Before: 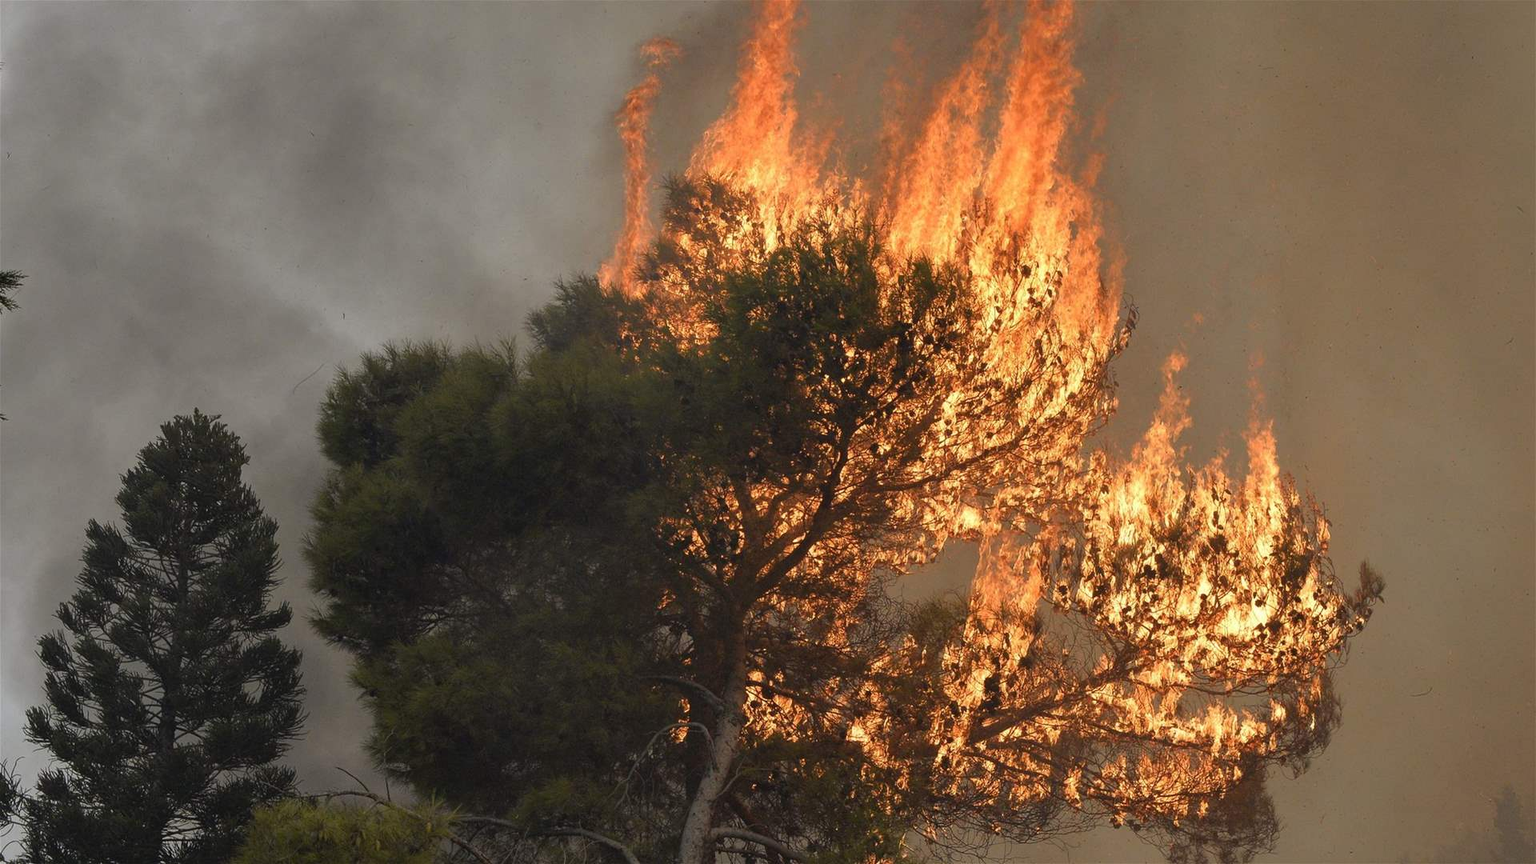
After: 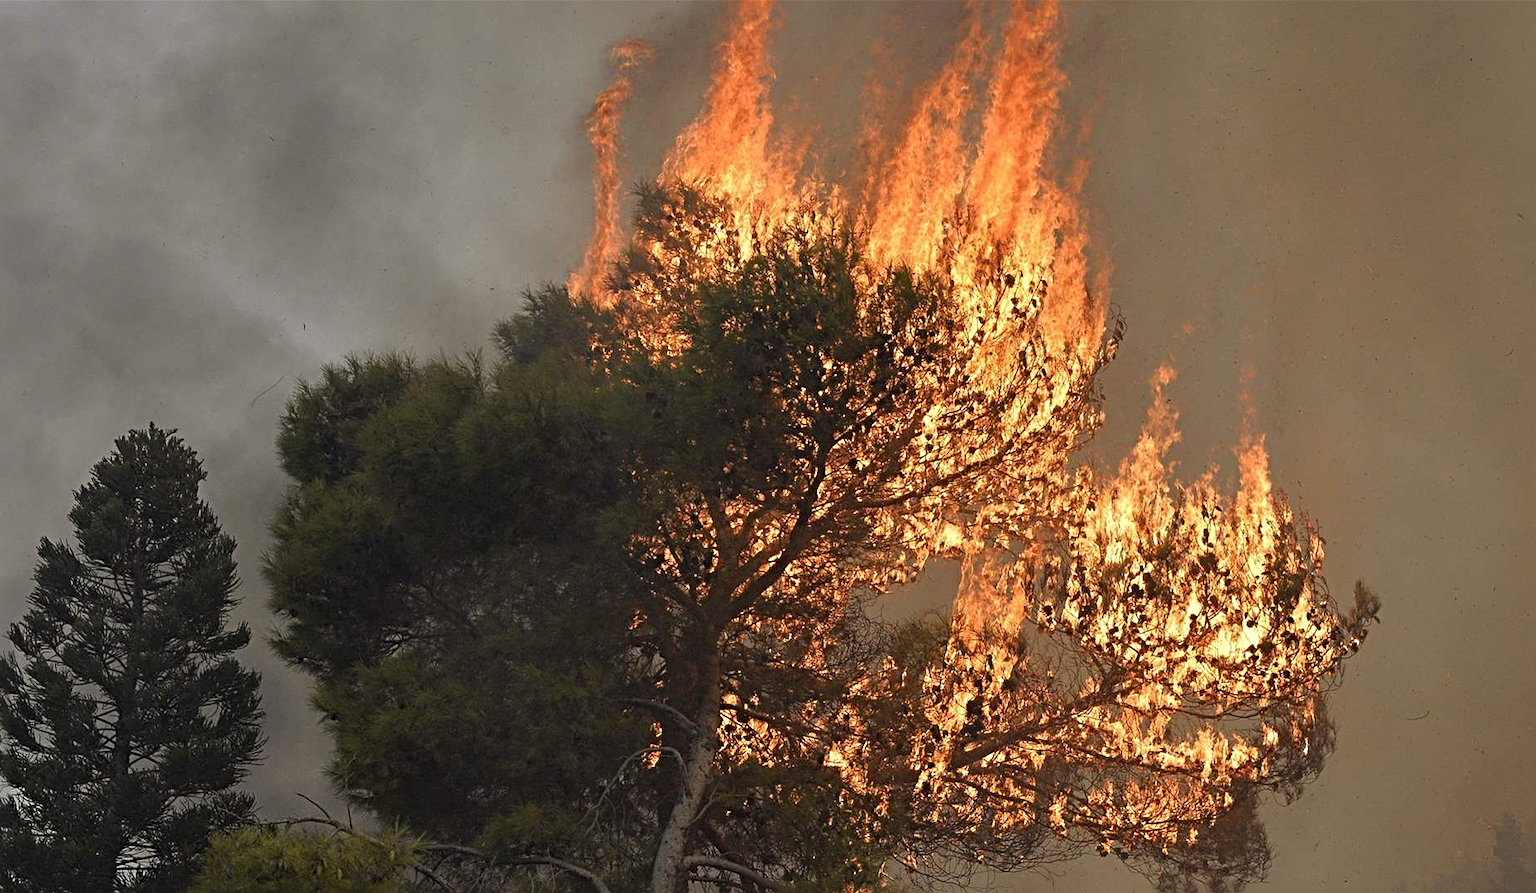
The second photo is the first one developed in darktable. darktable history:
crop and rotate: left 3.238%
sharpen: radius 4.883
